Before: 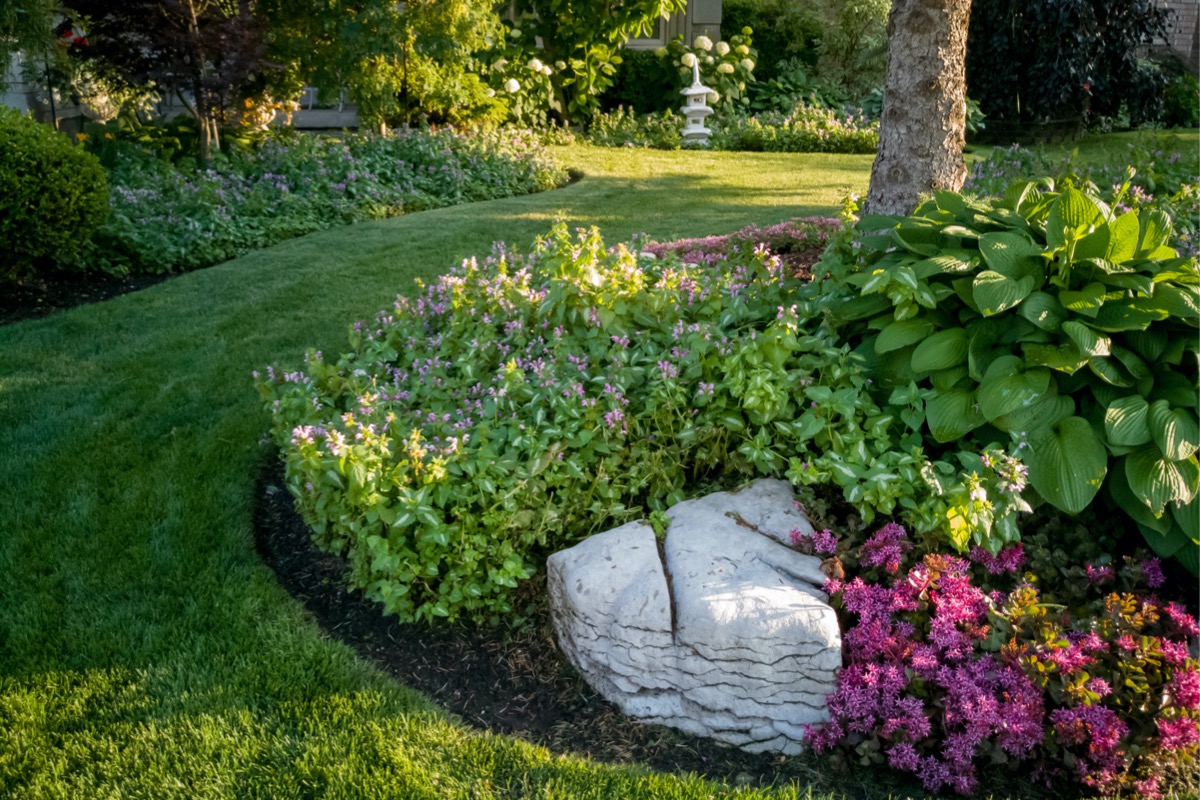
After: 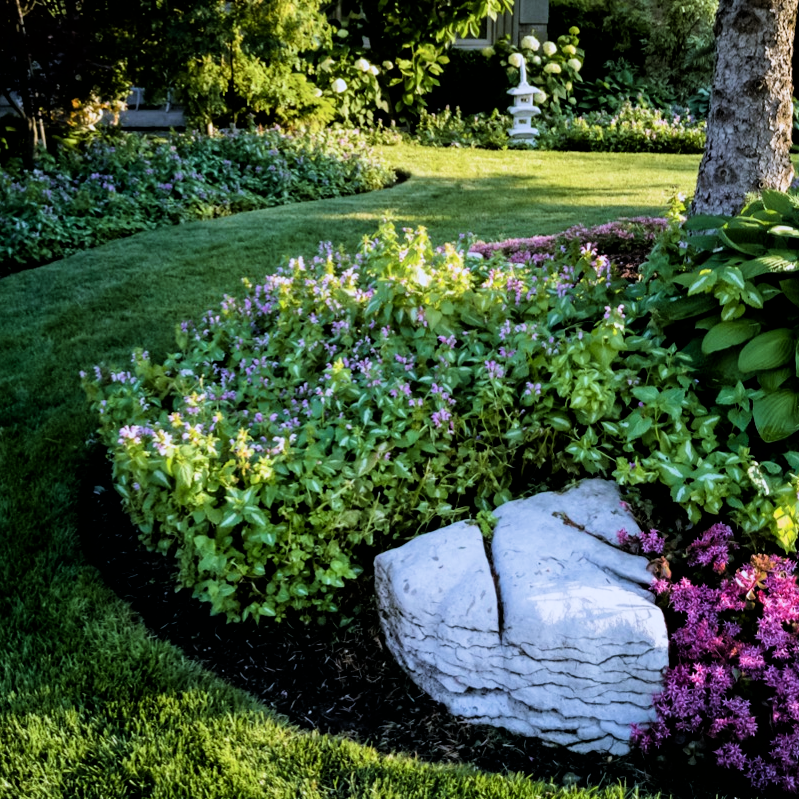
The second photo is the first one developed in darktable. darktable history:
velvia: on, module defaults
exposure: compensate highlight preservation false
white balance: red 0.948, green 1.02, blue 1.176
crop and rotate: left 14.436%, right 18.898%
filmic rgb: black relative exposure -4 EV, white relative exposure 3 EV, hardness 3.02, contrast 1.5
